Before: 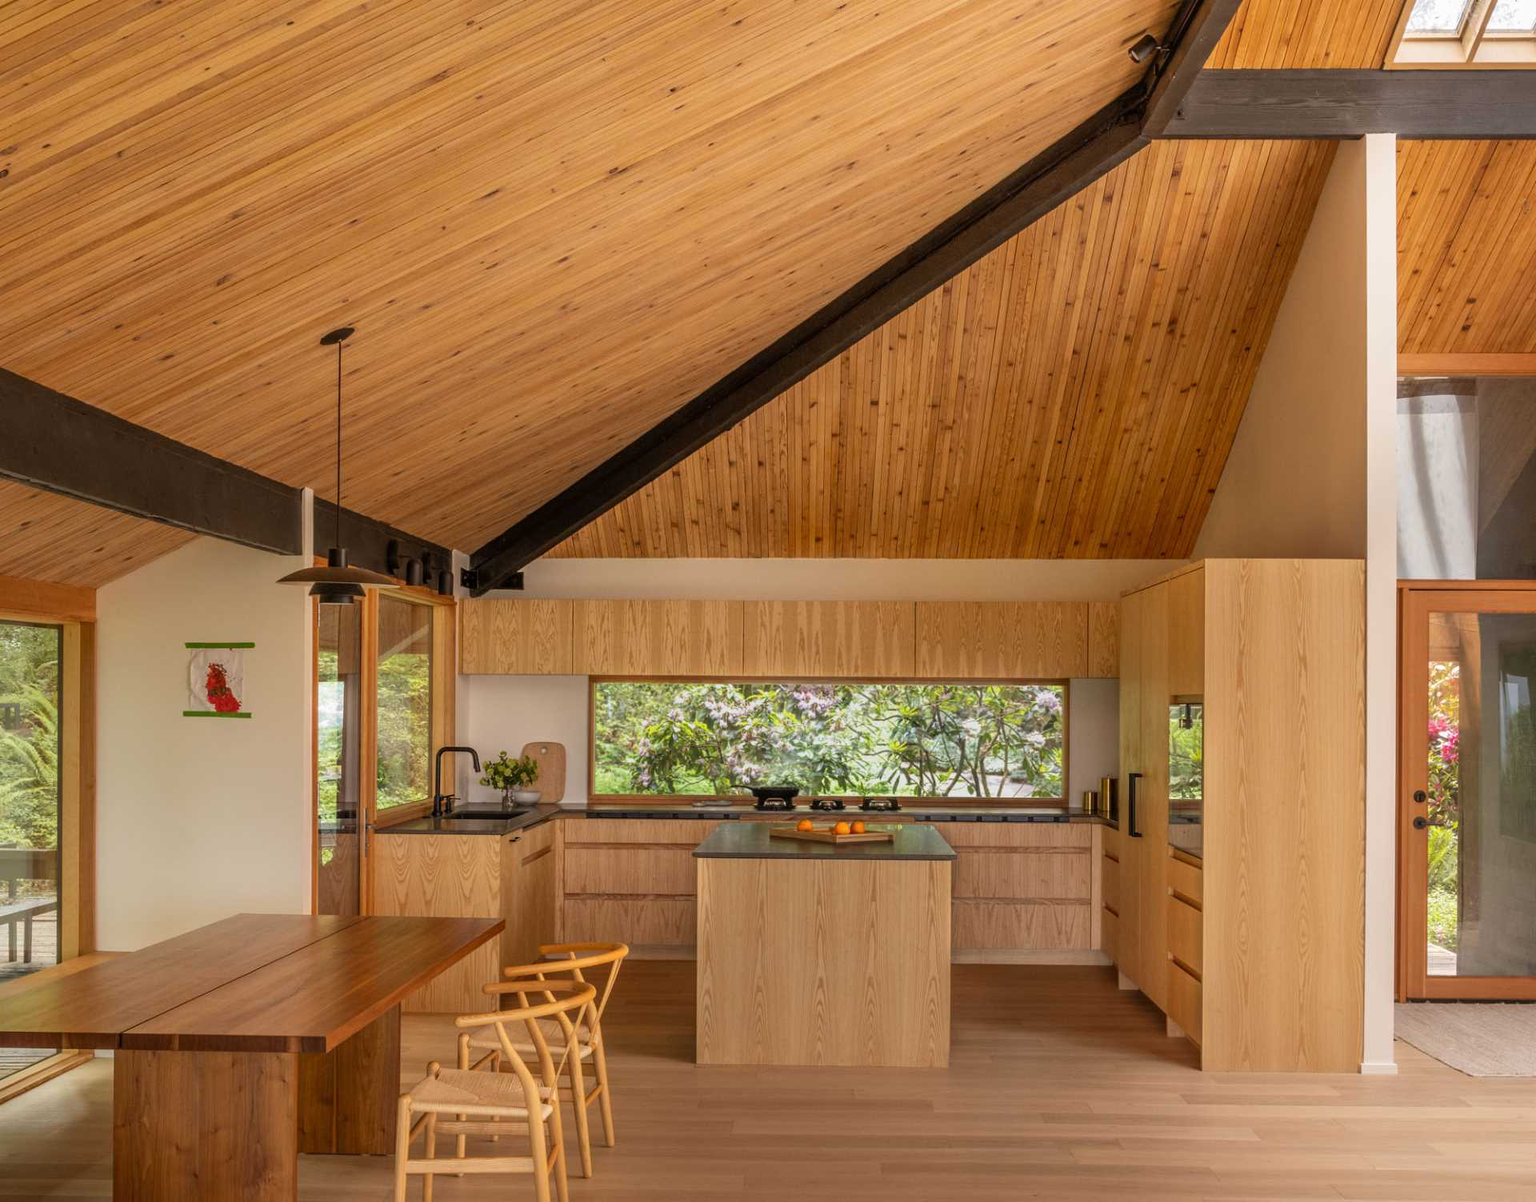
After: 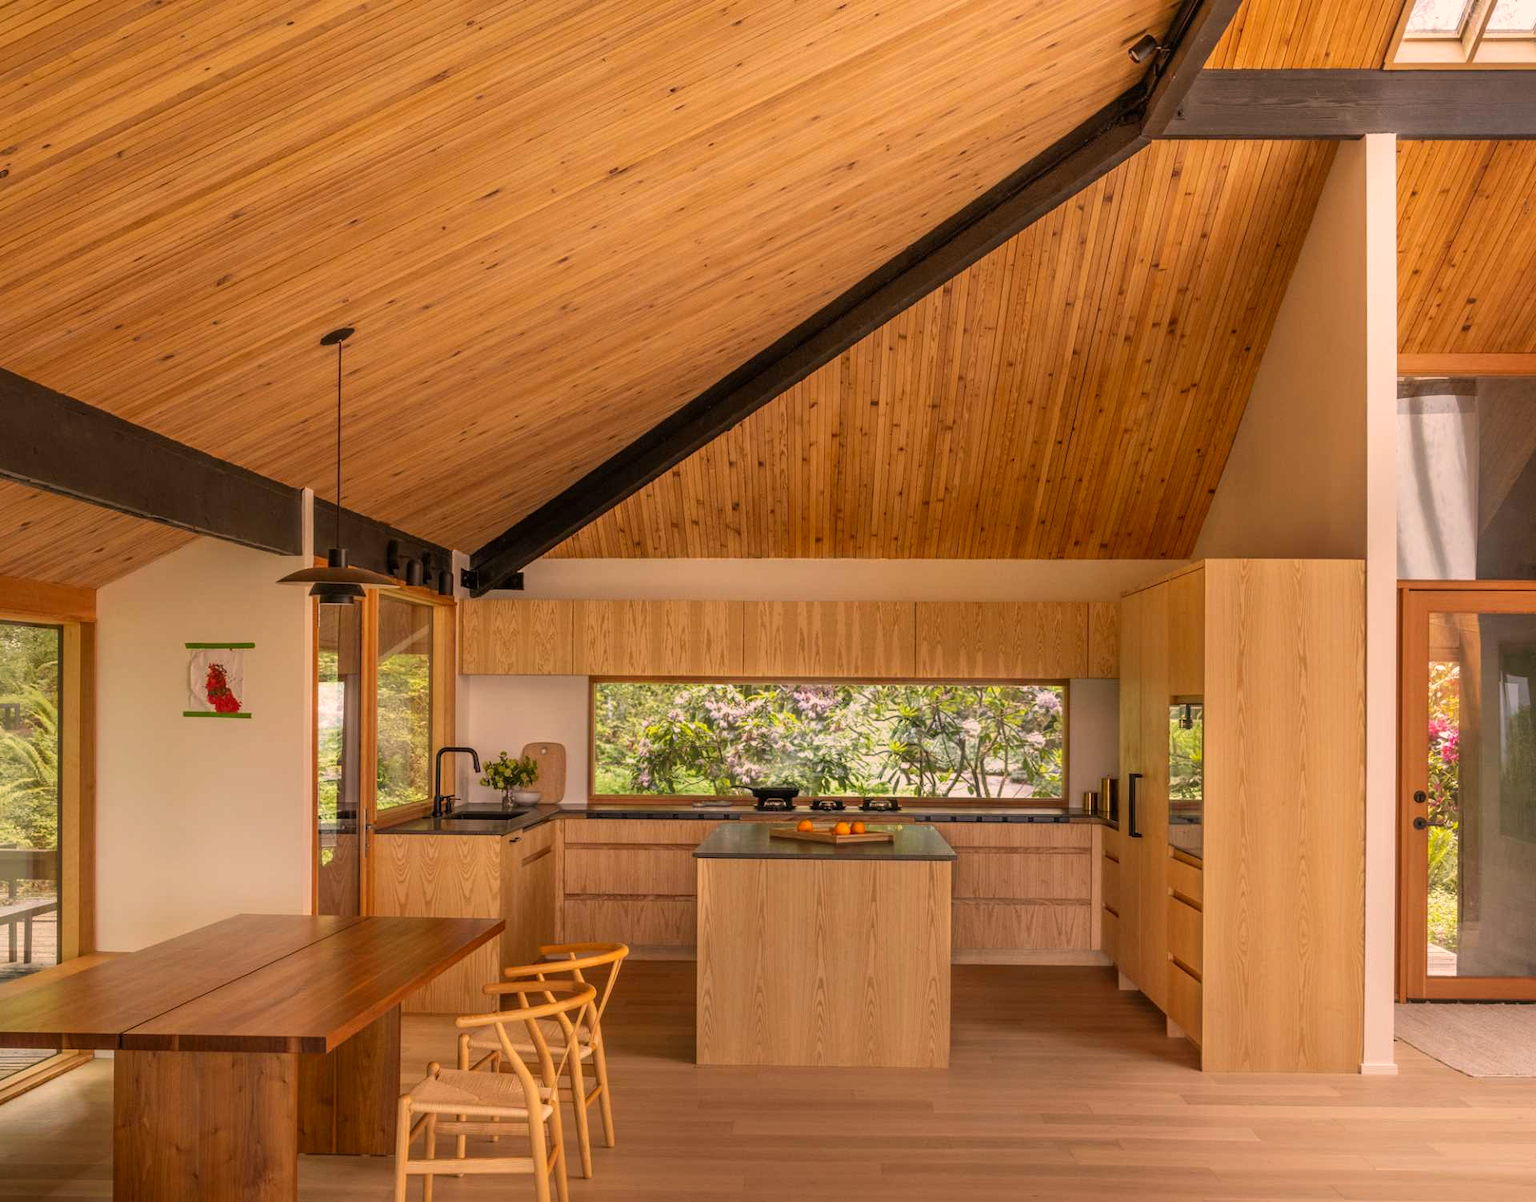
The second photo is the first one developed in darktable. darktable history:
color correction: highlights a* 11.33, highlights b* 11.69
